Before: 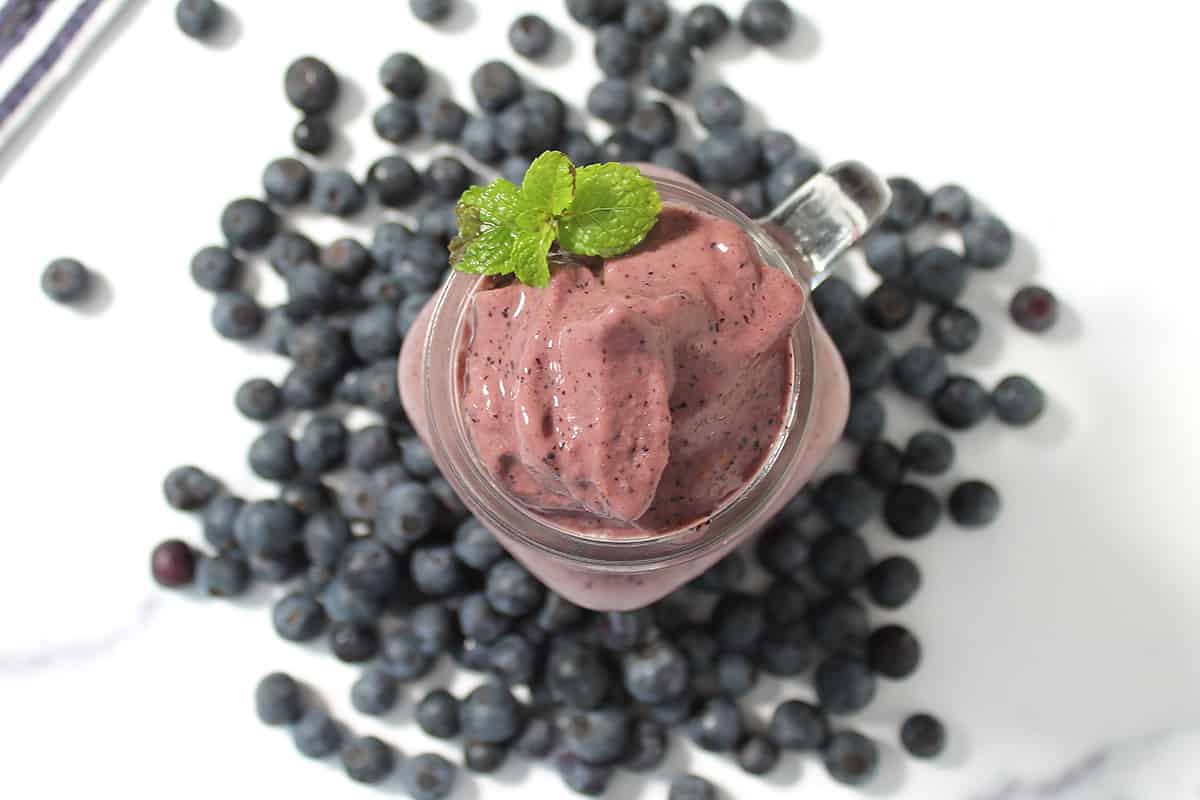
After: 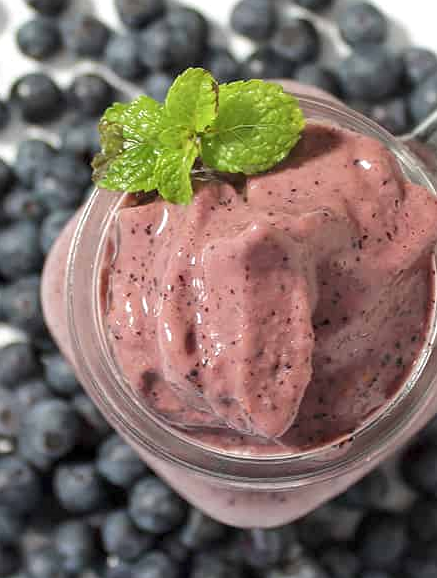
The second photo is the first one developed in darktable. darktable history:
local contrast: on, module defaults
crop and rotate: left 29.767%, top 10.379%, right 33.767%, bottom 17.268%
